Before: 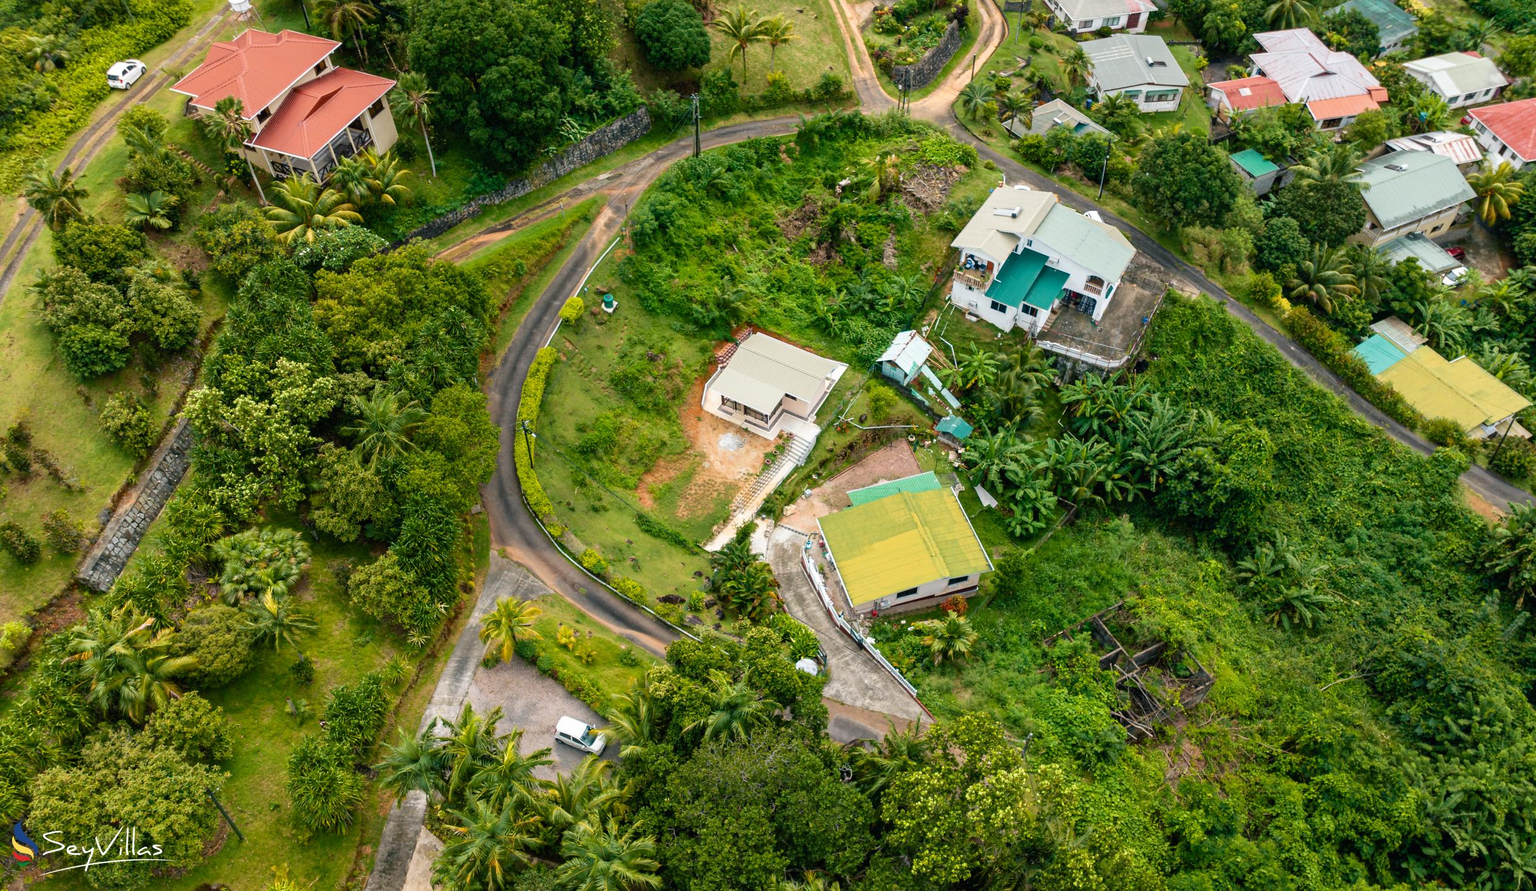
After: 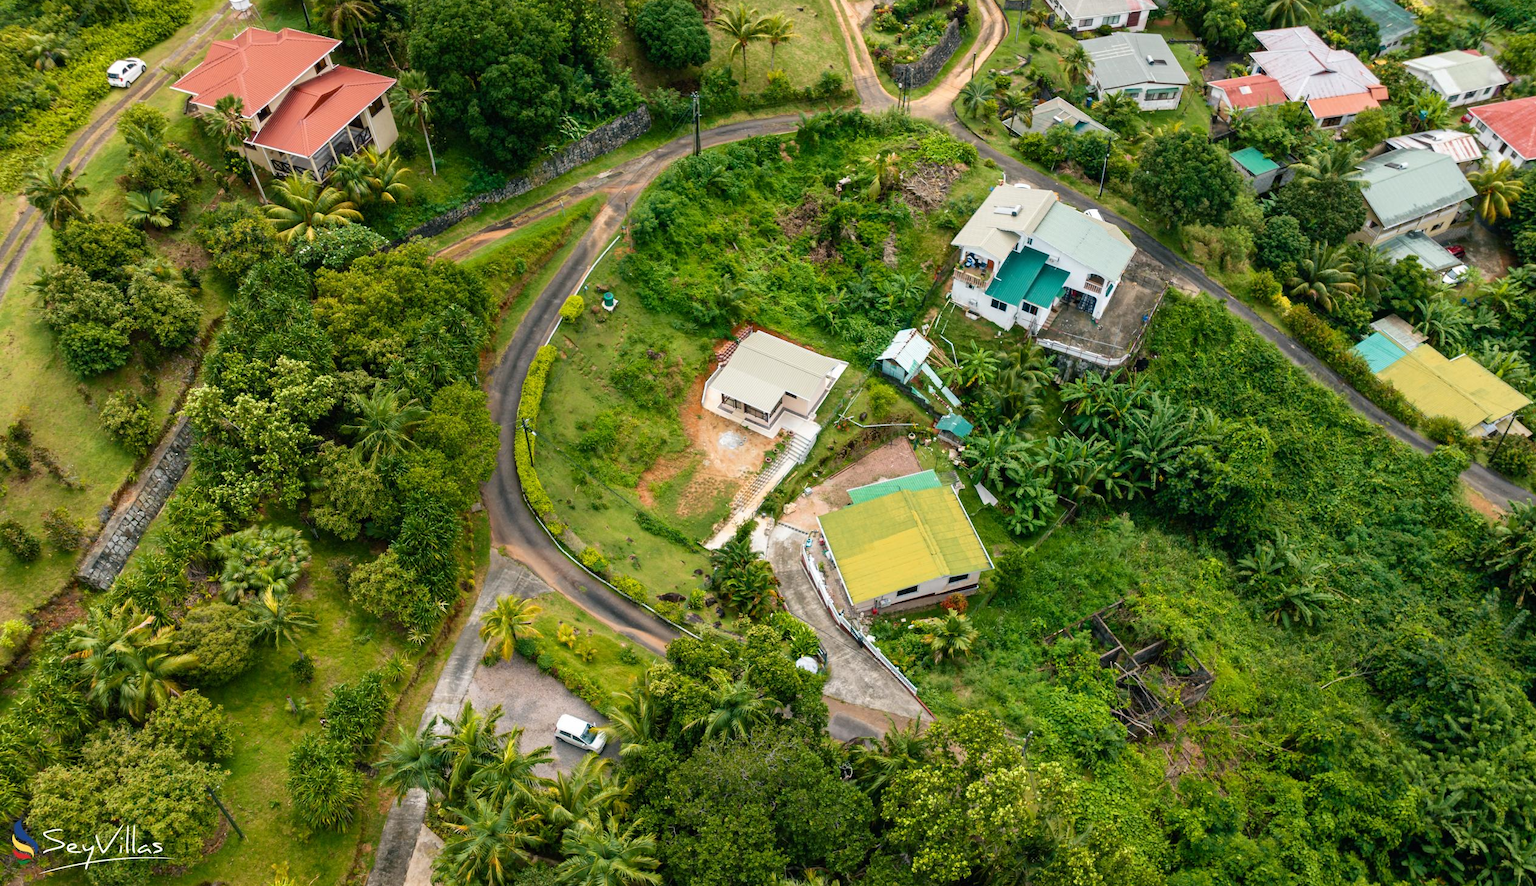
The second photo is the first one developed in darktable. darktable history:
crop: top 0.228%, bottom 0.125%
